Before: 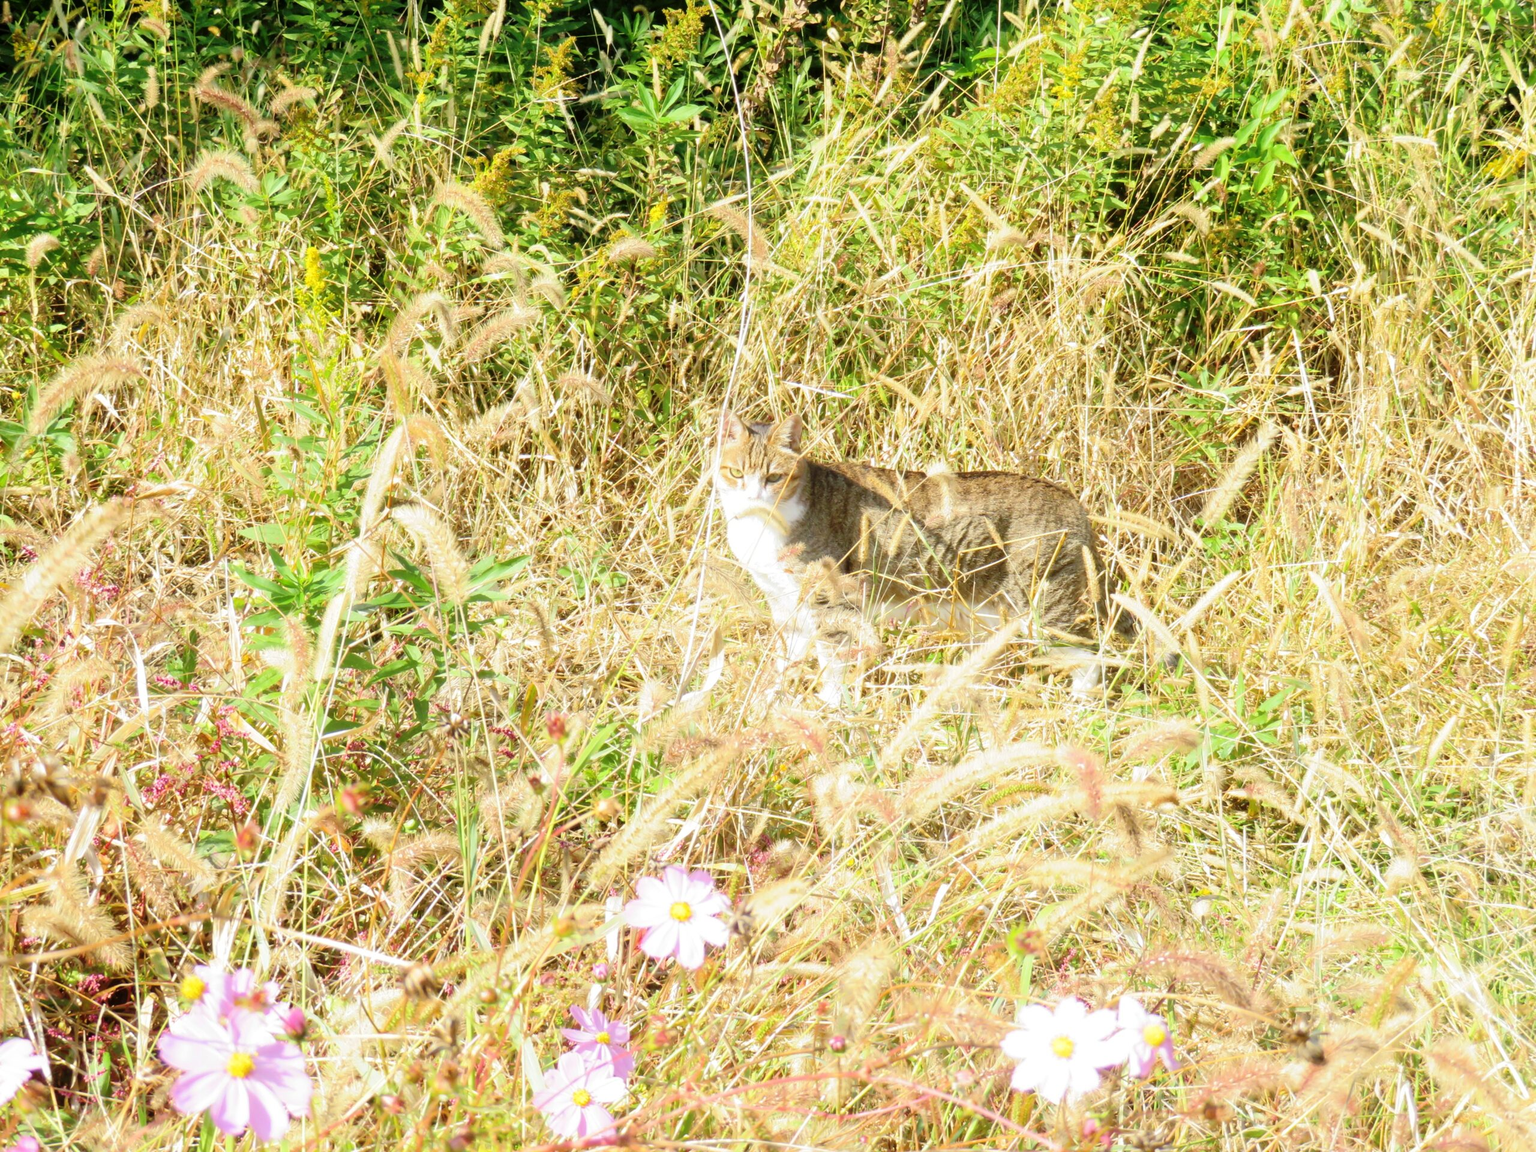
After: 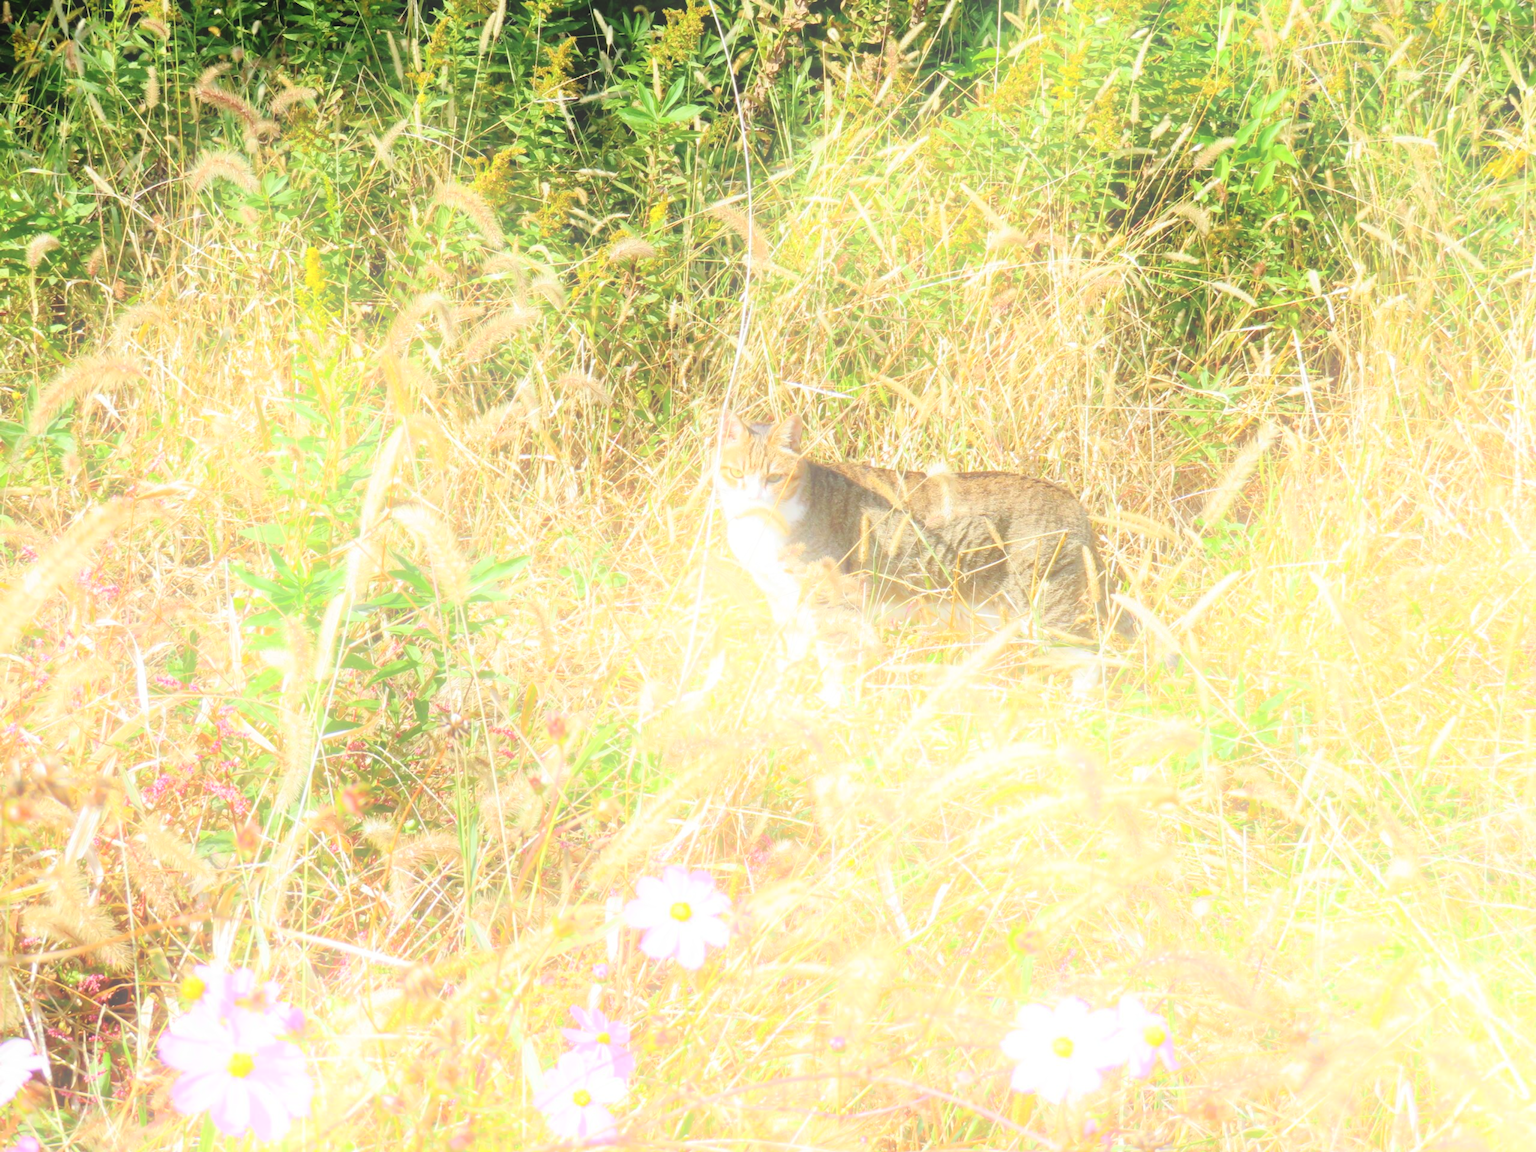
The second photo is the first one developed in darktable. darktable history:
contrast brightness saturation: contrast 0.01, saturation -0.05
bloom: on, module defaults
